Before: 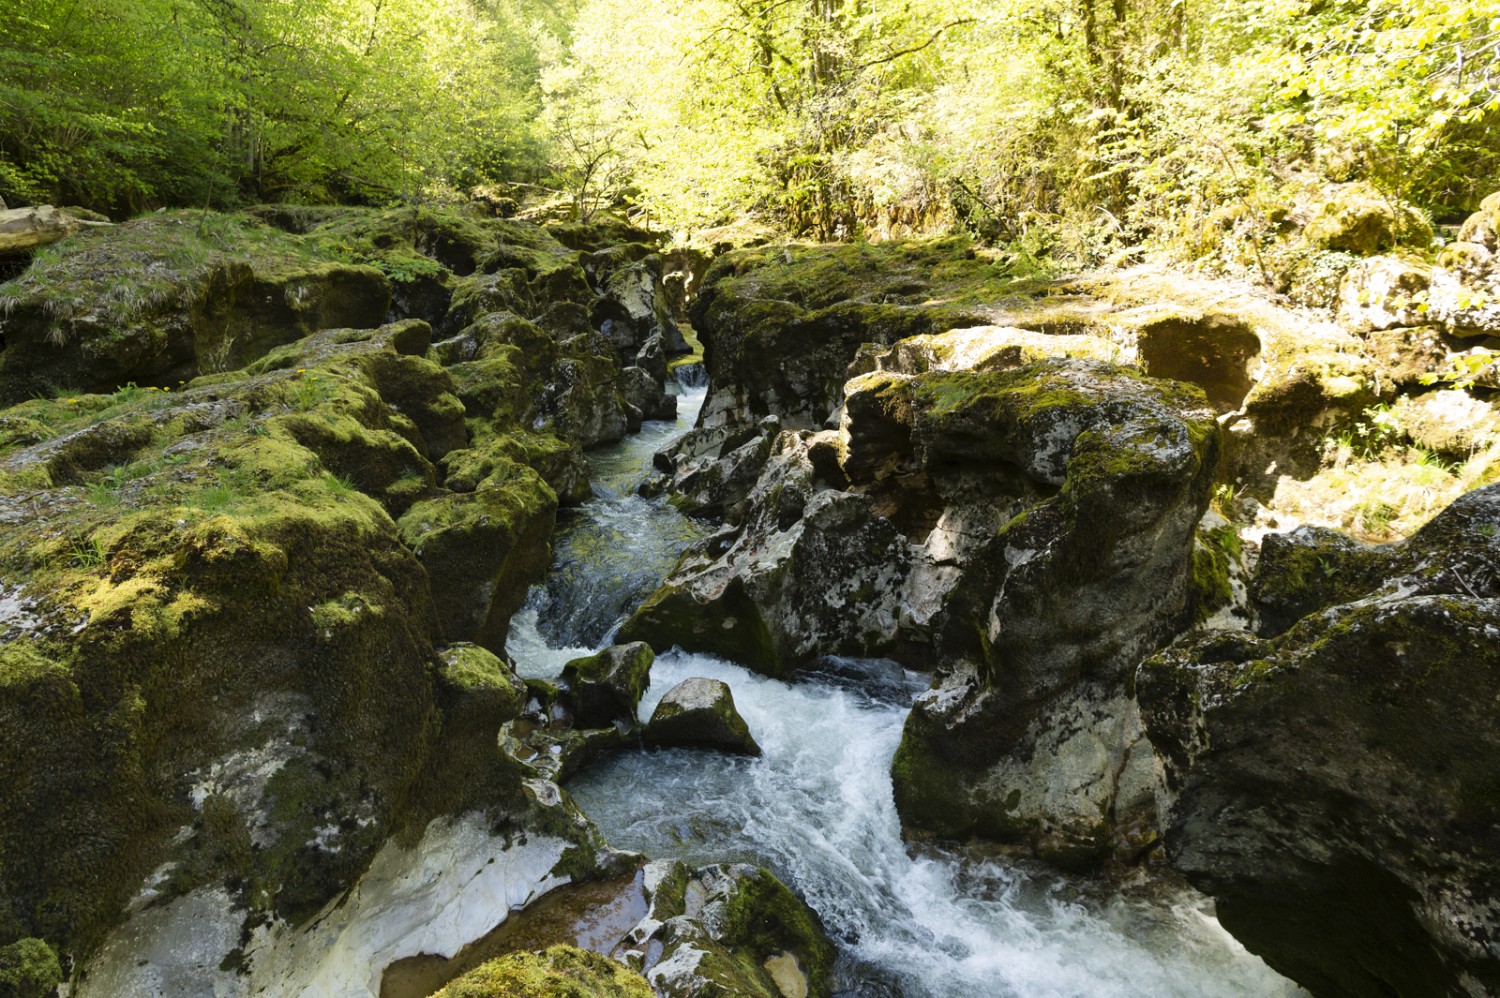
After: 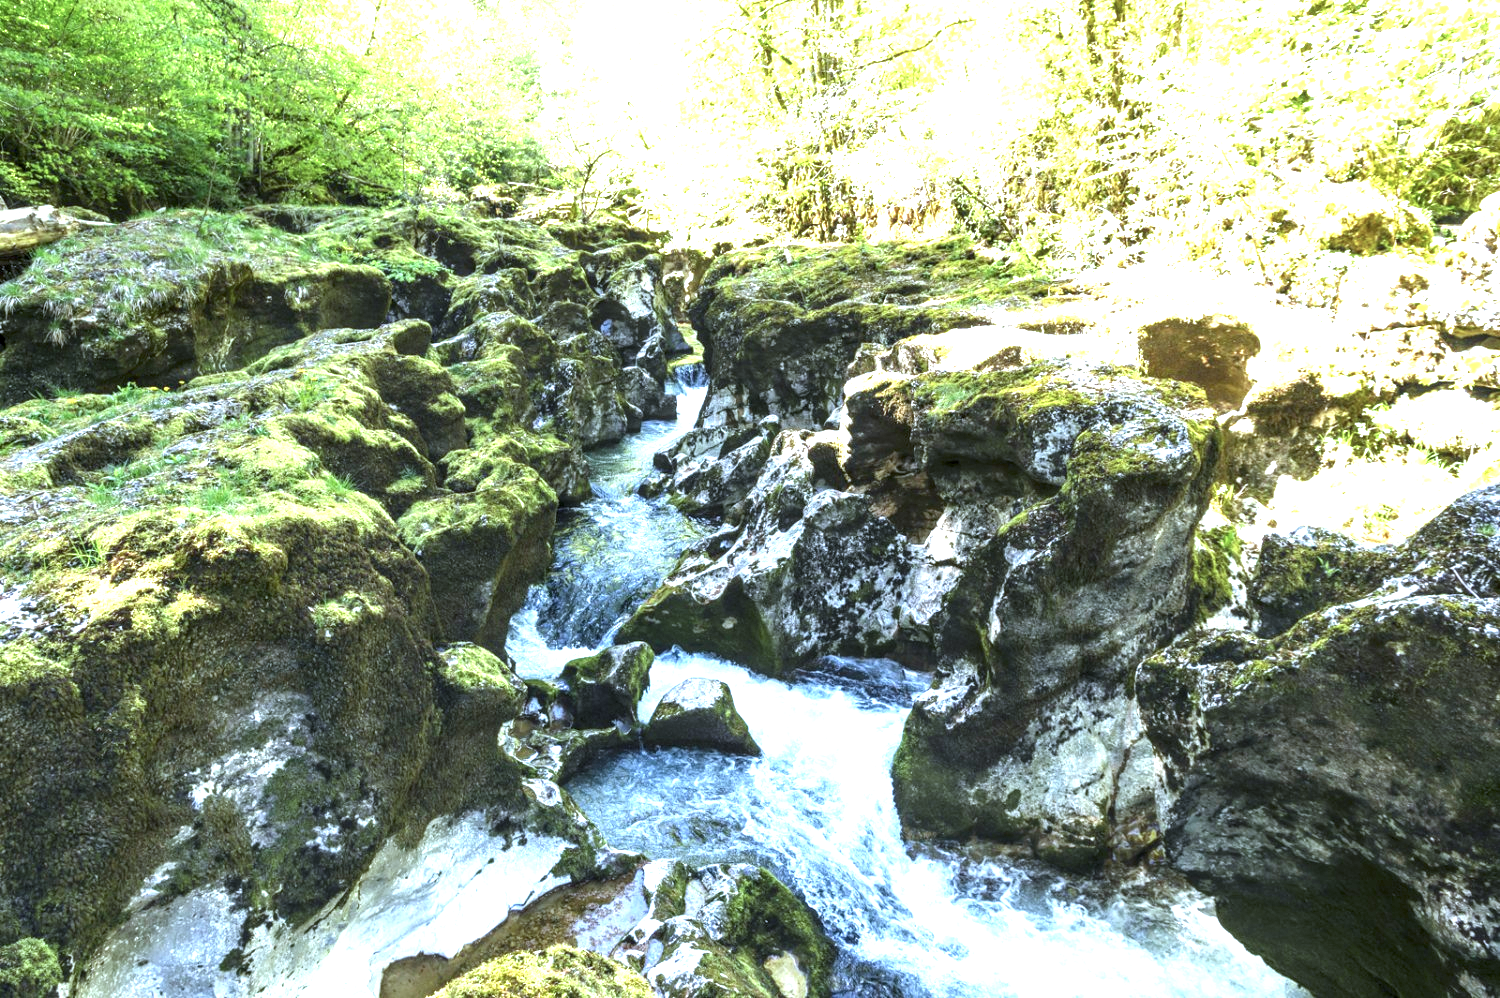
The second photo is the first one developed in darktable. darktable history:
local contrast: detail 142%
exposure: black level correction 0, exposure 1.683 EV, compensate highlight preservation false
color calibration: illuminant custom, x 0.39, y 0.392, temperature 3879.44 K
